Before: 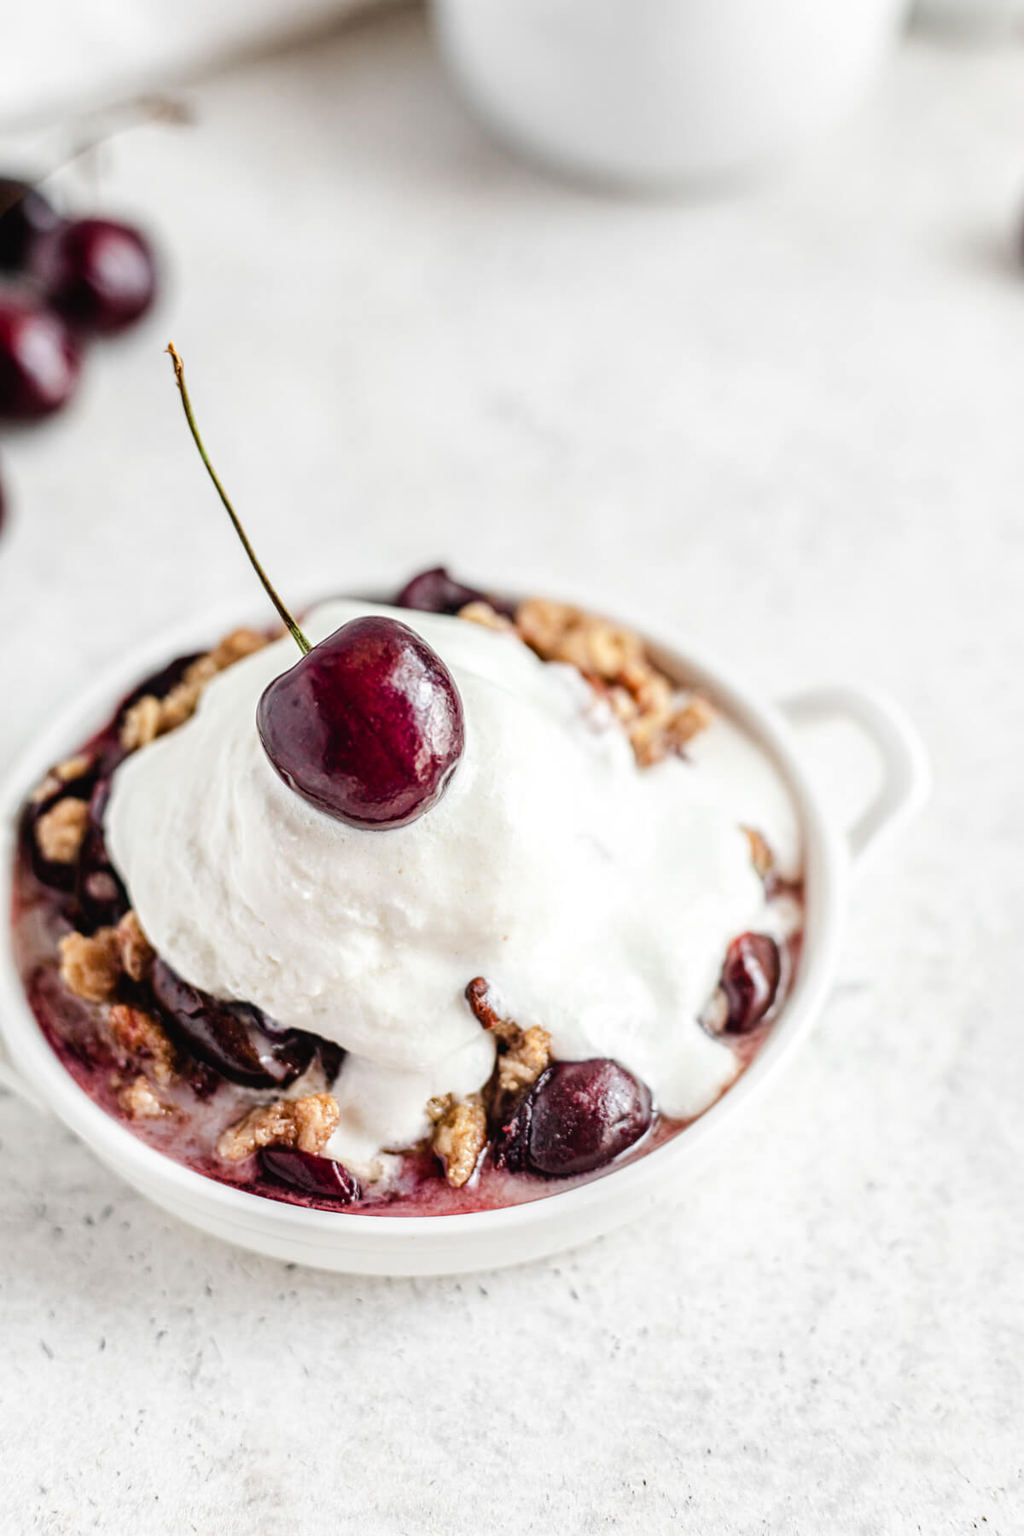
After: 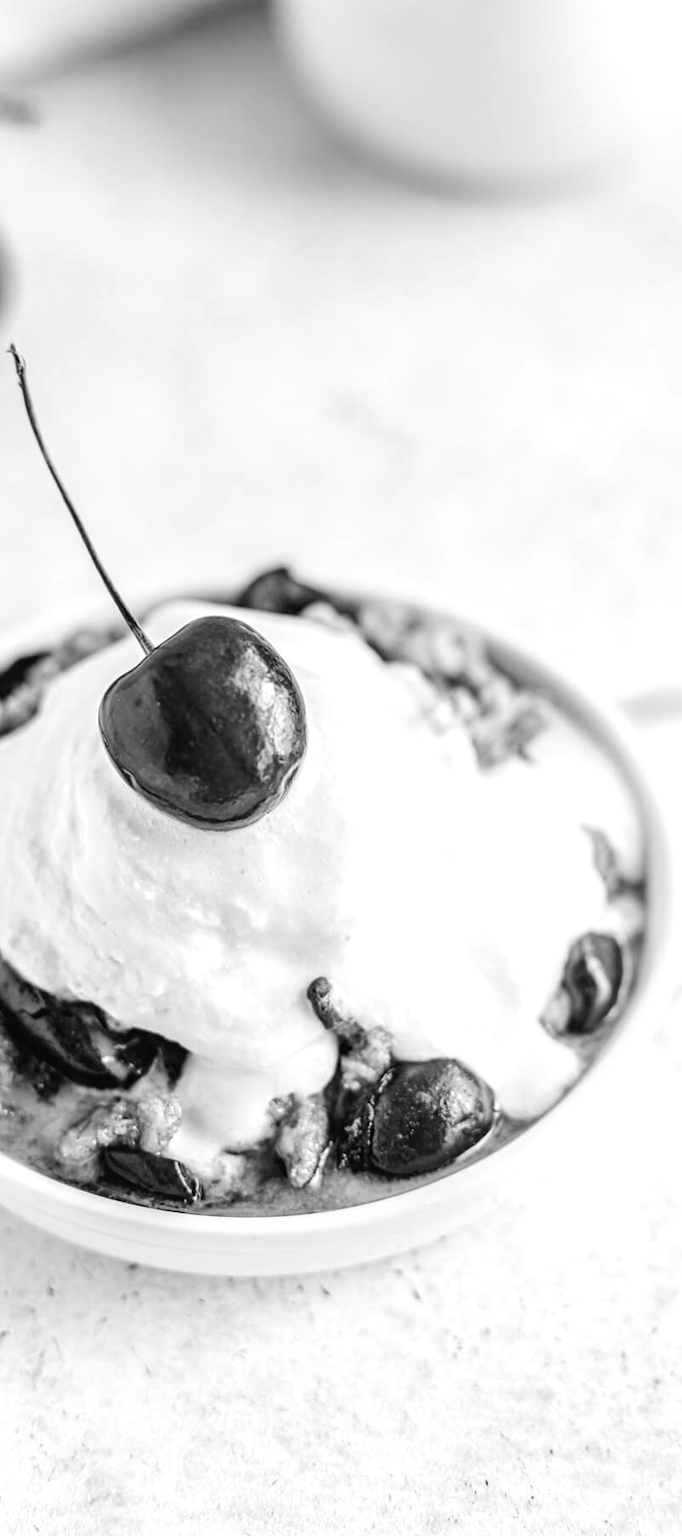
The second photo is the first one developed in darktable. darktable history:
crop and rotate: left 15.446%, right 17.836%
monochrome: on, module defaults
white balance: red 1.188, blue 1.11
